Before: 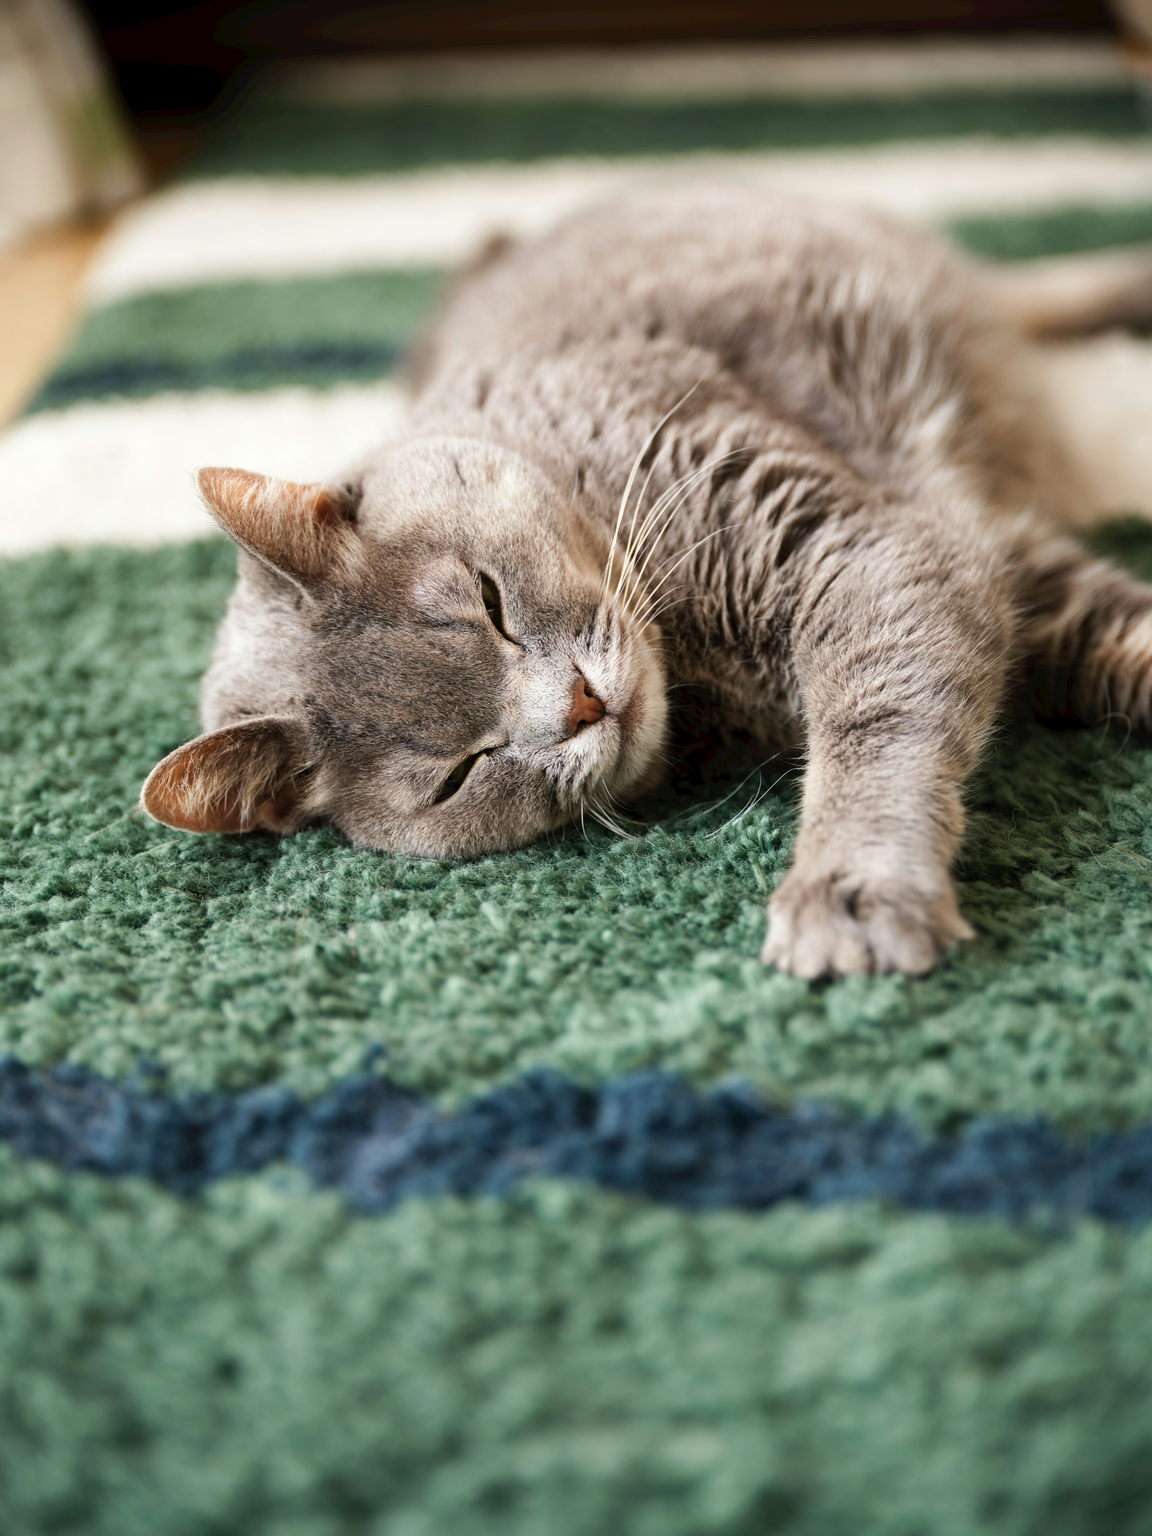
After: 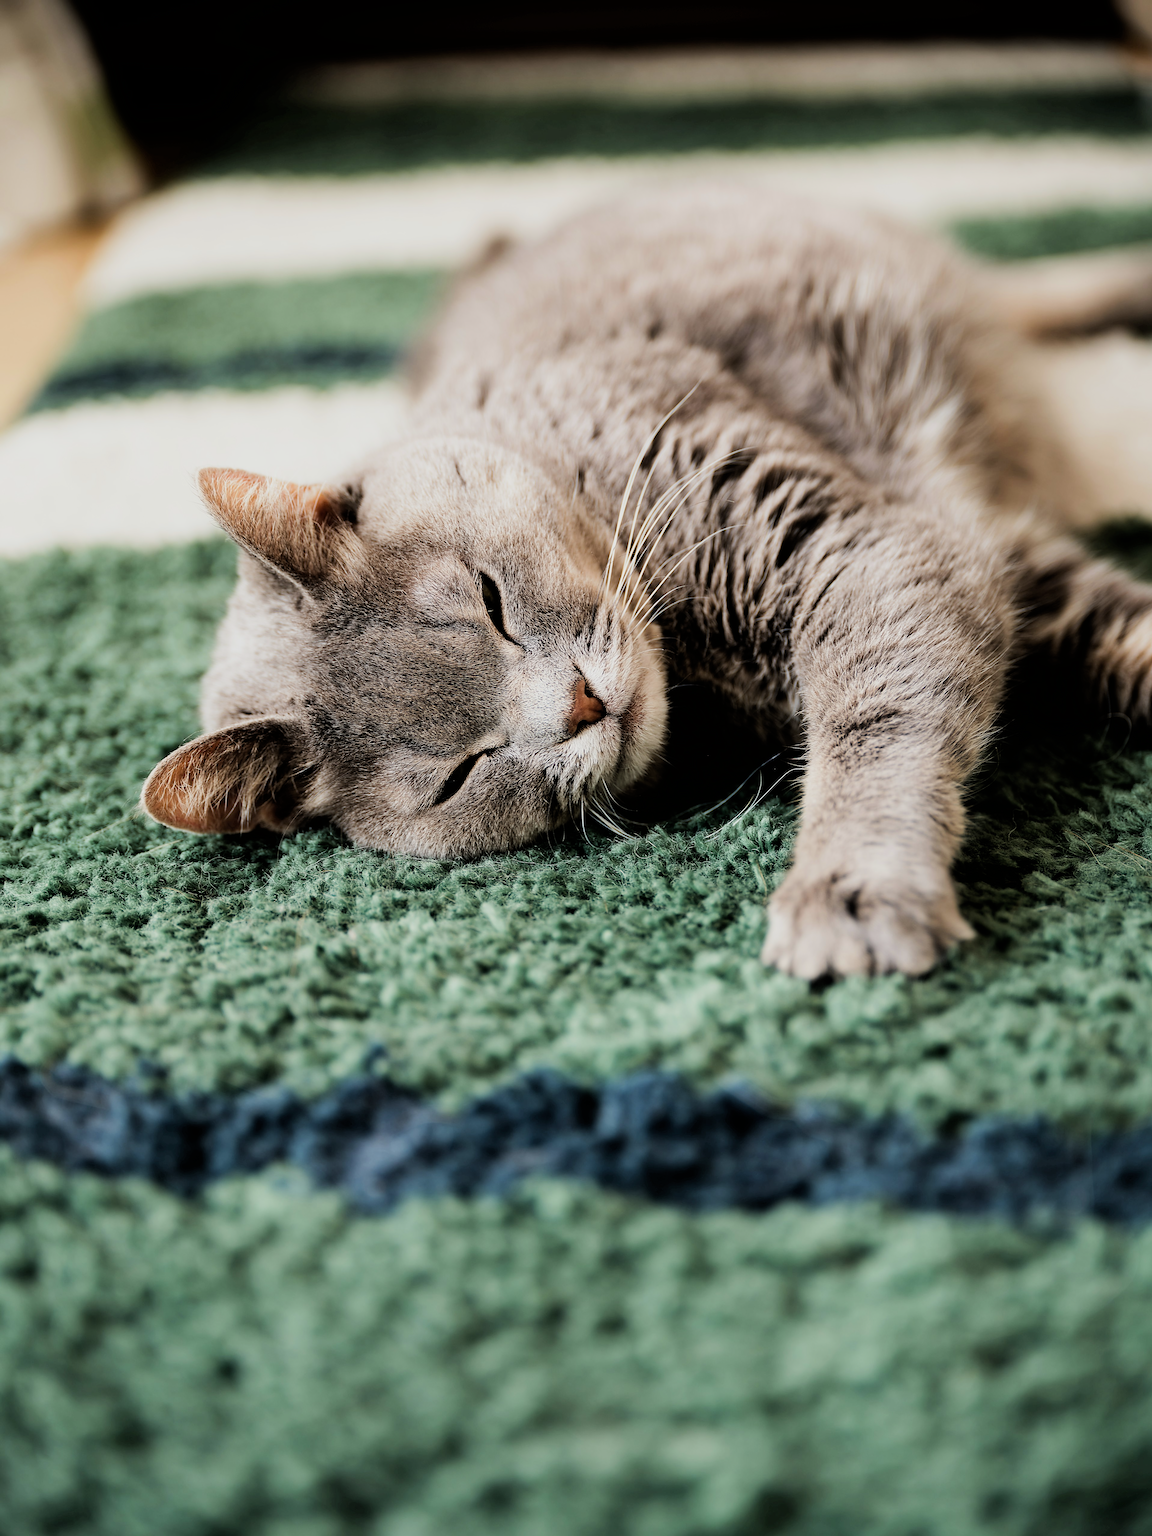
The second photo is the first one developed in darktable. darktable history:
filmic rgb: black relative exposure -5 EV, hardness 2.88, contrast 1.3, highlights saturation mix -10%
sharpen: radius 1.685, amount 1.294
